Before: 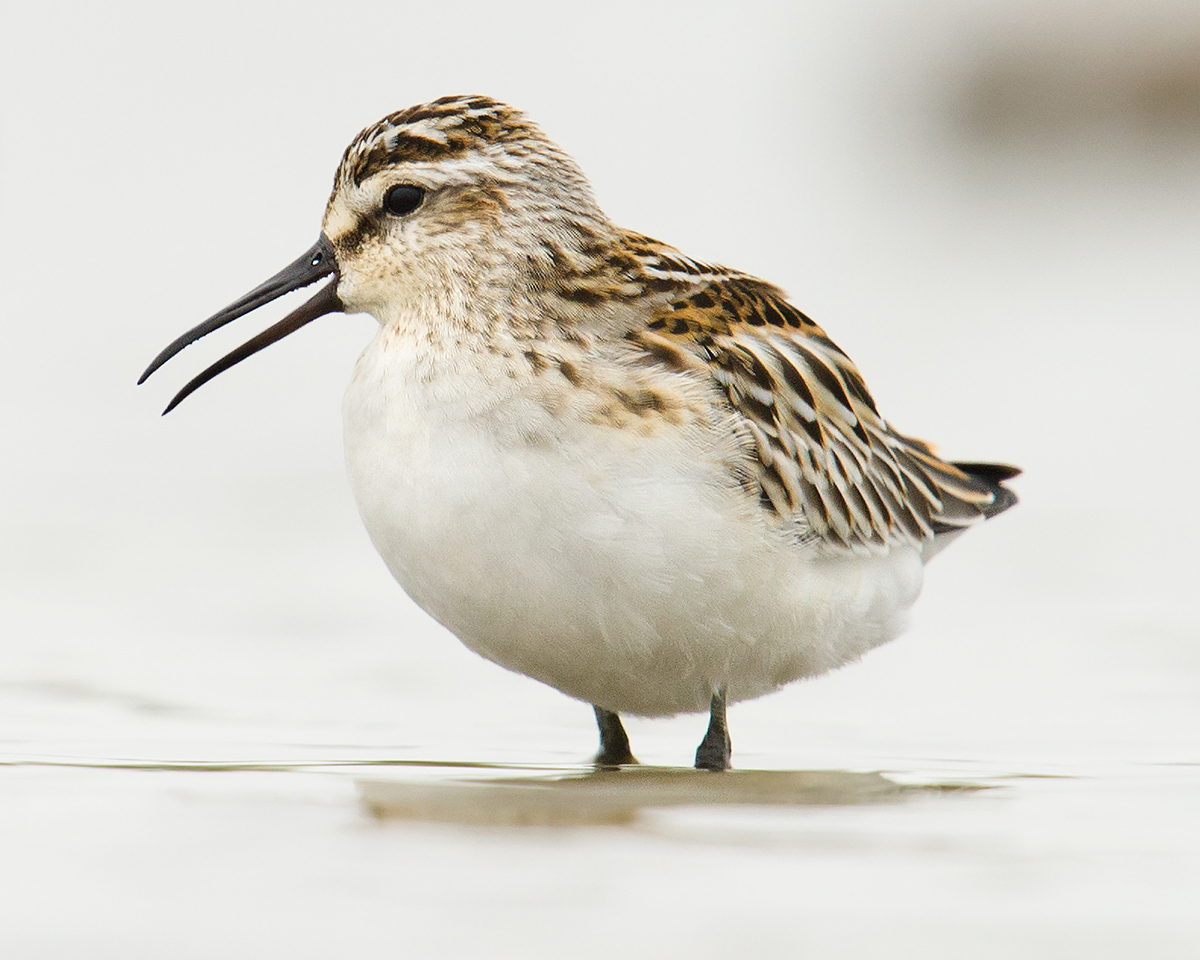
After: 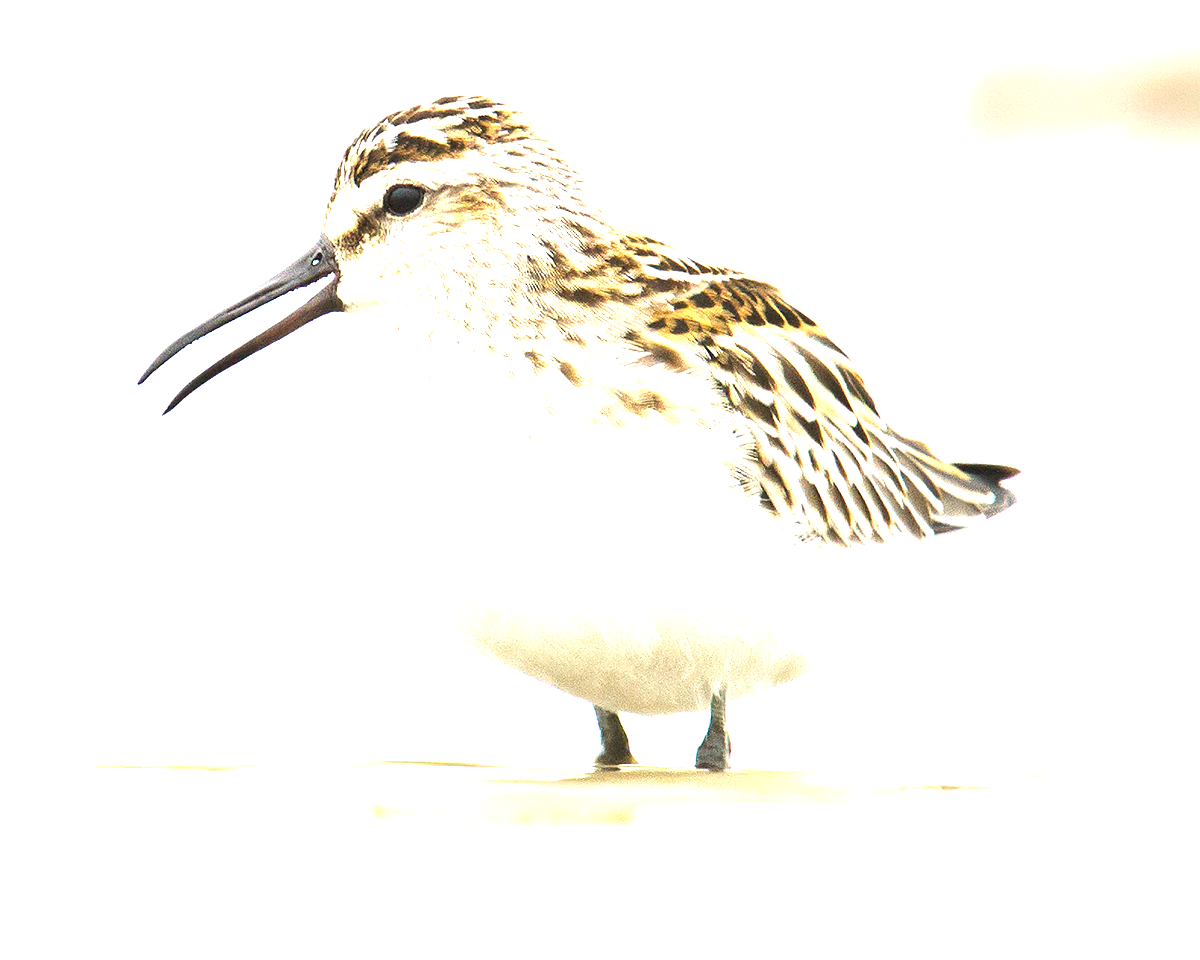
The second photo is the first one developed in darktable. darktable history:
exposure: black level correction 0, exposure 1.875 EV, compensate highlight preservation false
